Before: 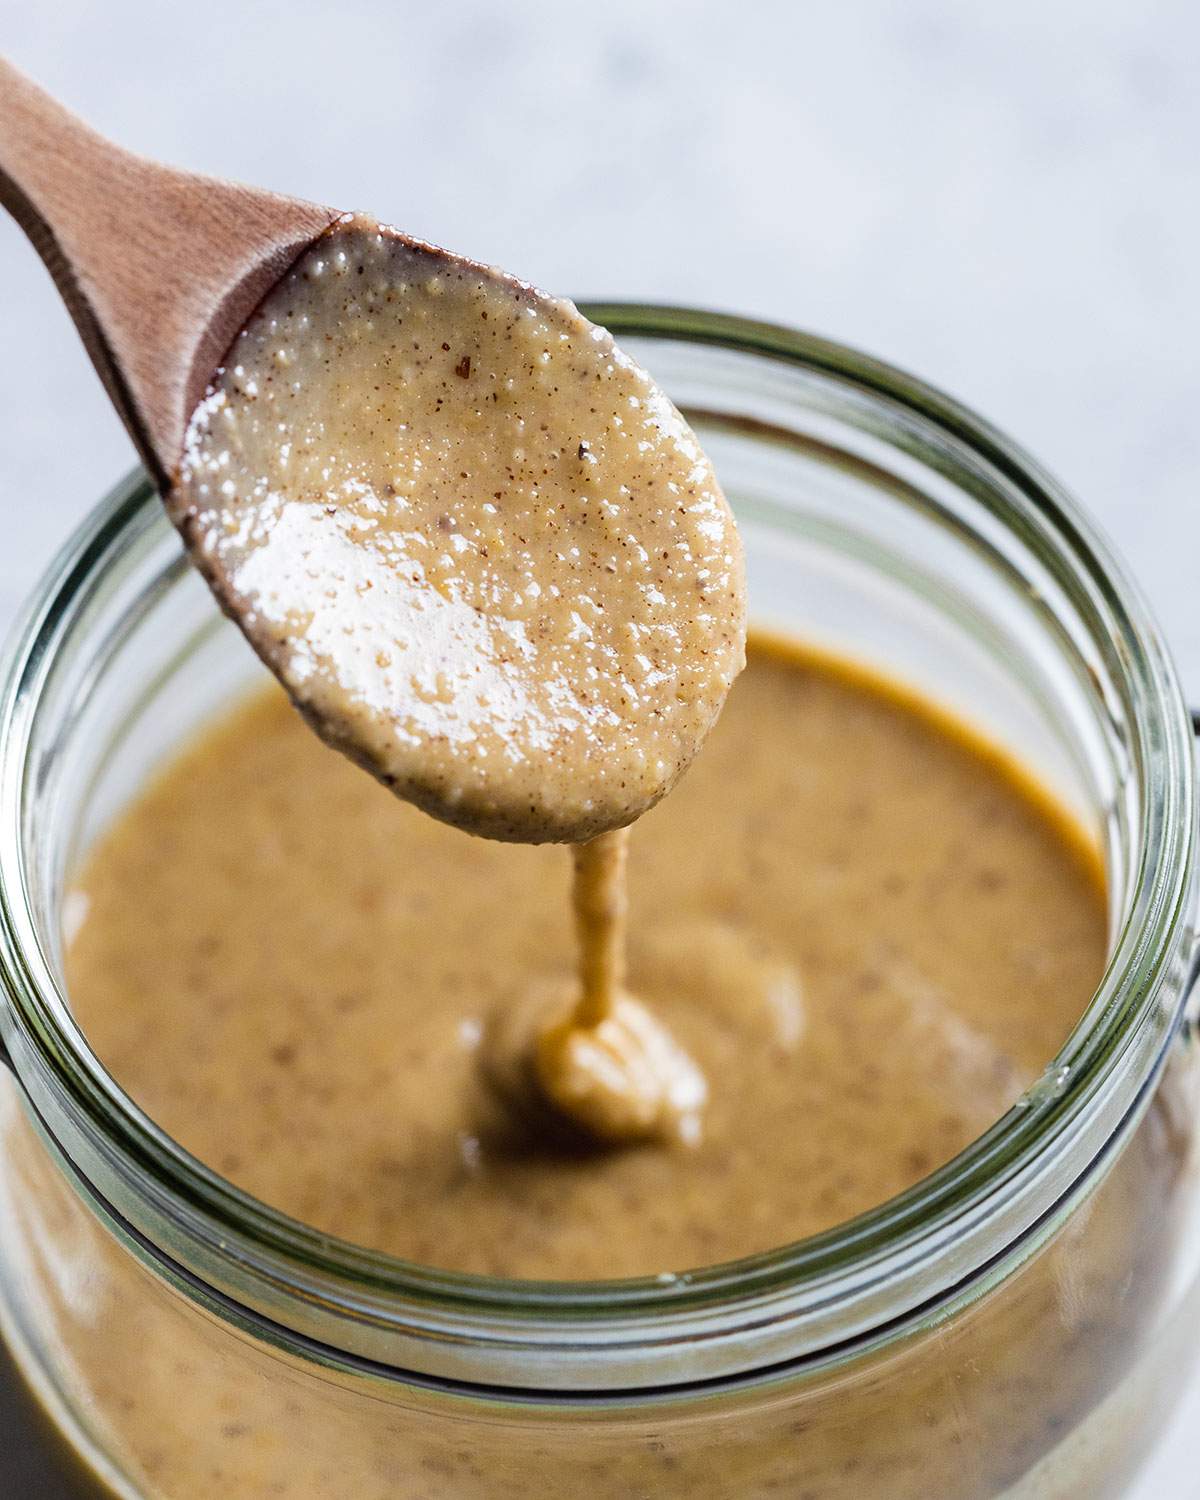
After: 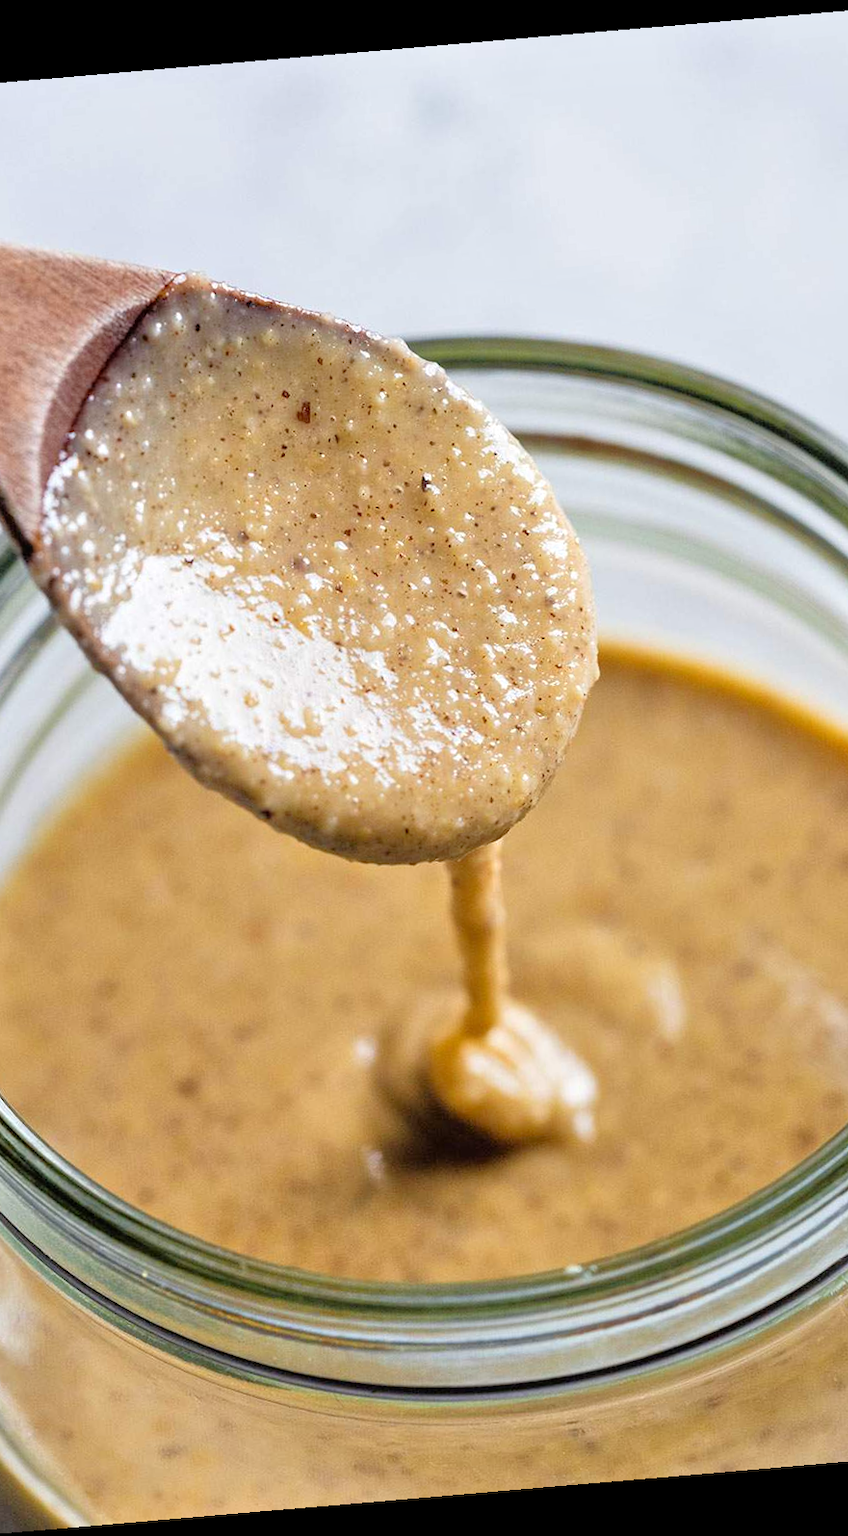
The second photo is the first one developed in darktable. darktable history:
rotate and perspective: rotation -4.86°, automatic cropping off
tone equalizer: -7 EV 0.15 EV, -6 EV 0.6 EV, -5 EV 1.15 EV, -4 EV 1.33 EV, -3 EV 1.15 EV, -2 EV 0.6 EV, -1 EV 0.15 EV, mask exposure compensation -0.5 EV
crop and rotate: left 13.409%, right 19.924%
